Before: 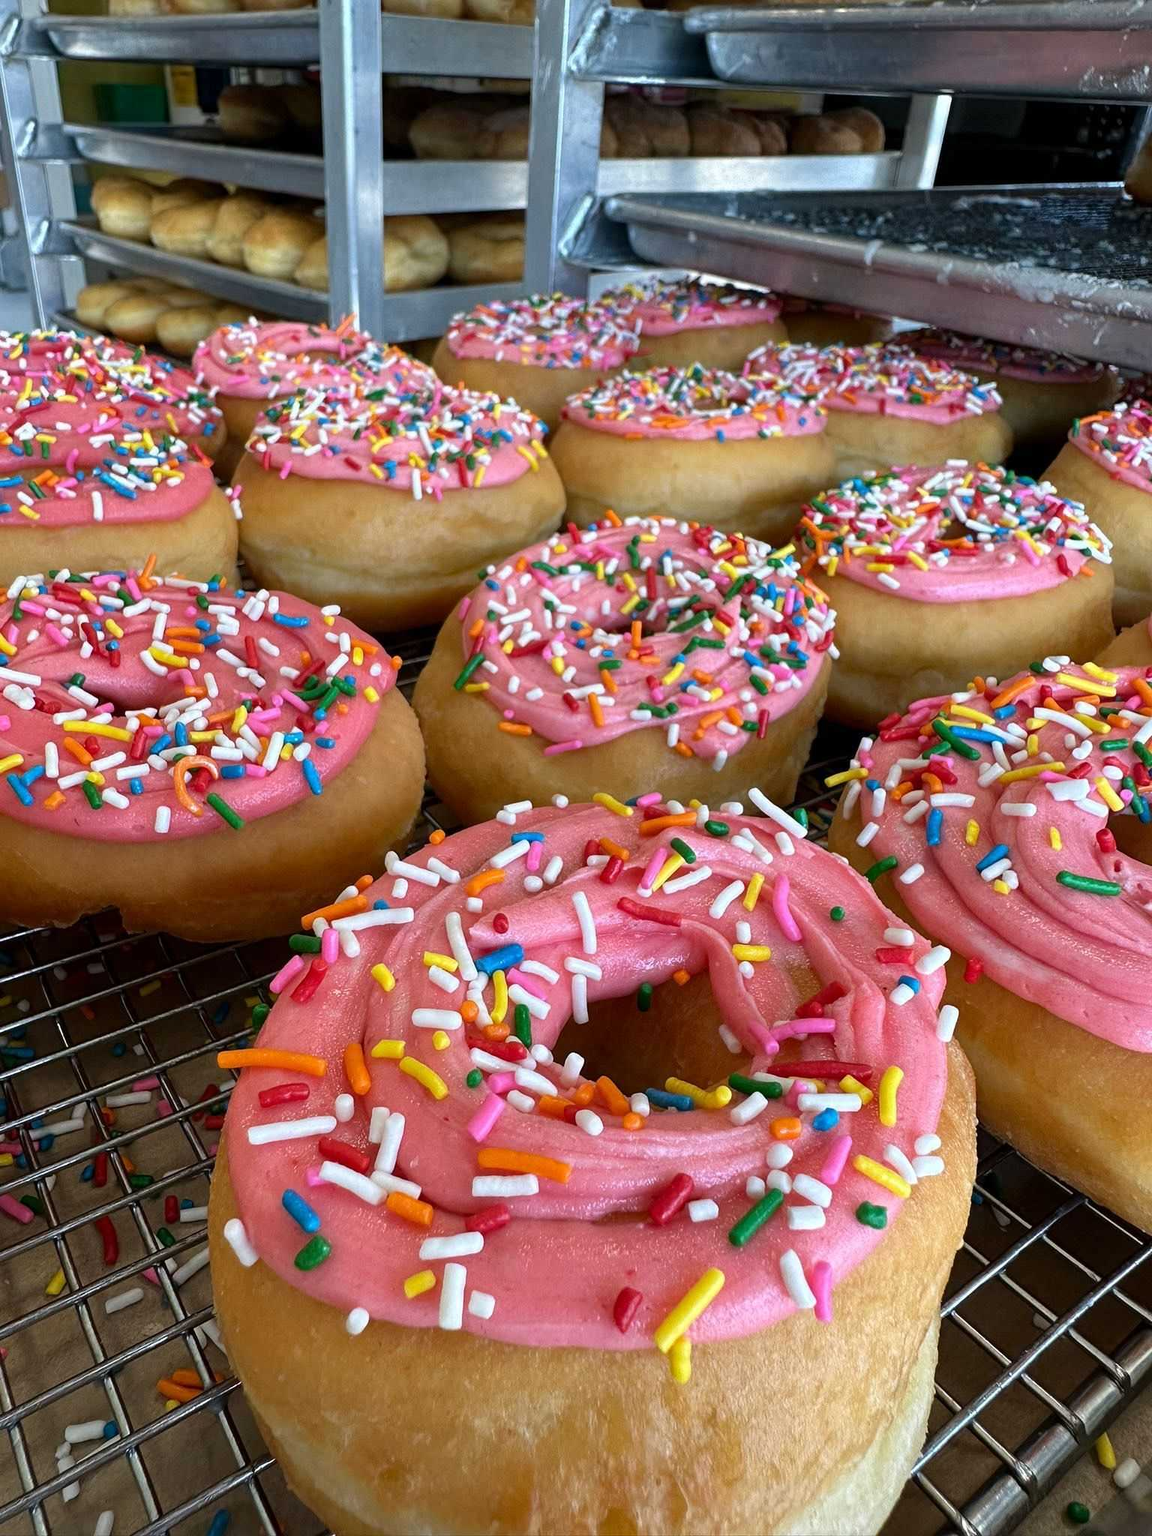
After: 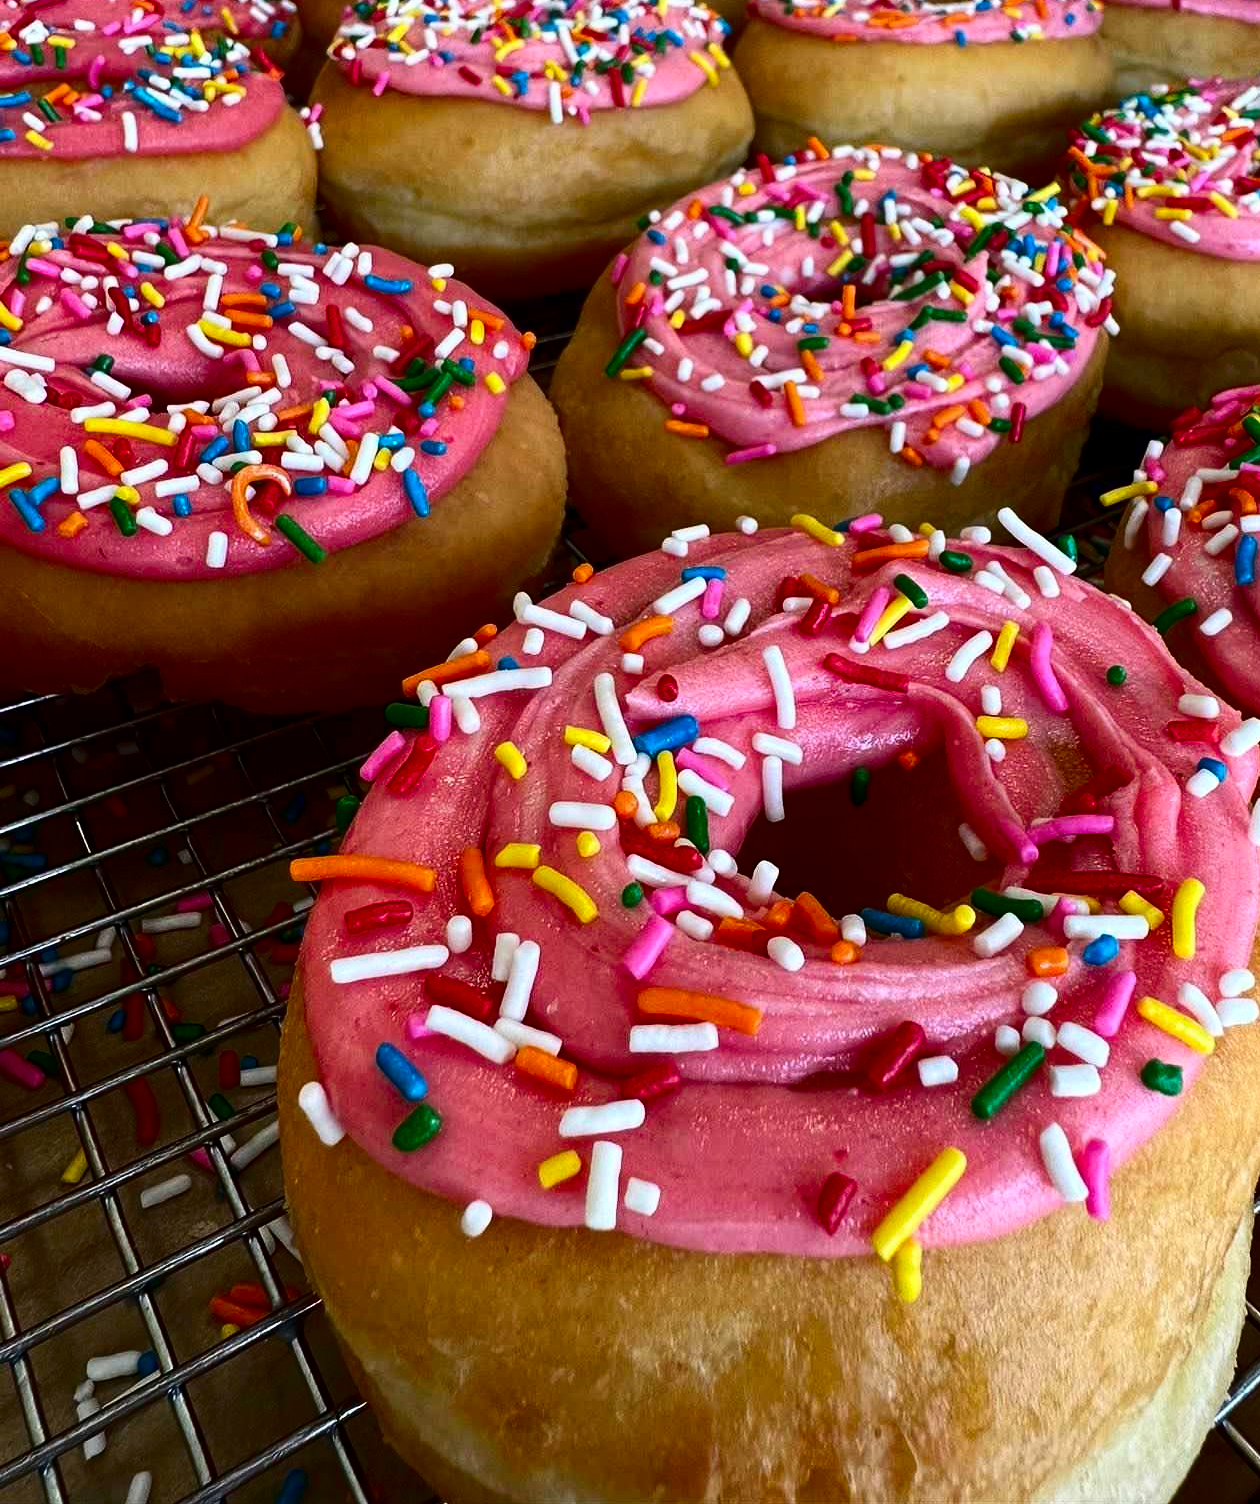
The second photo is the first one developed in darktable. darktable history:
crop: top 26.531%, right 17.959%
contrast brightness saturation: contrast 0.22, brightness -0.19, saturation 0.24
